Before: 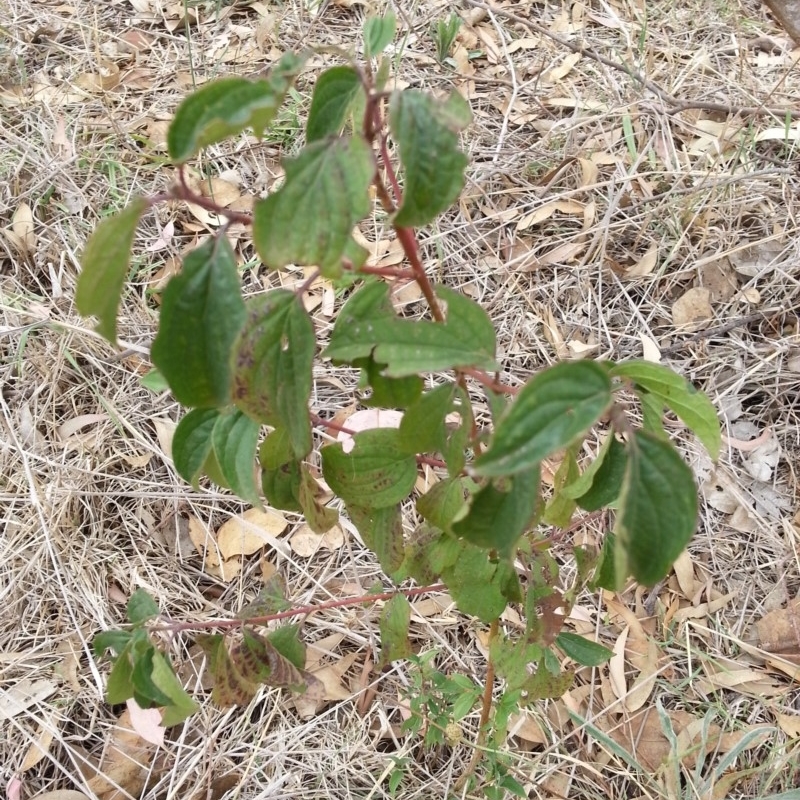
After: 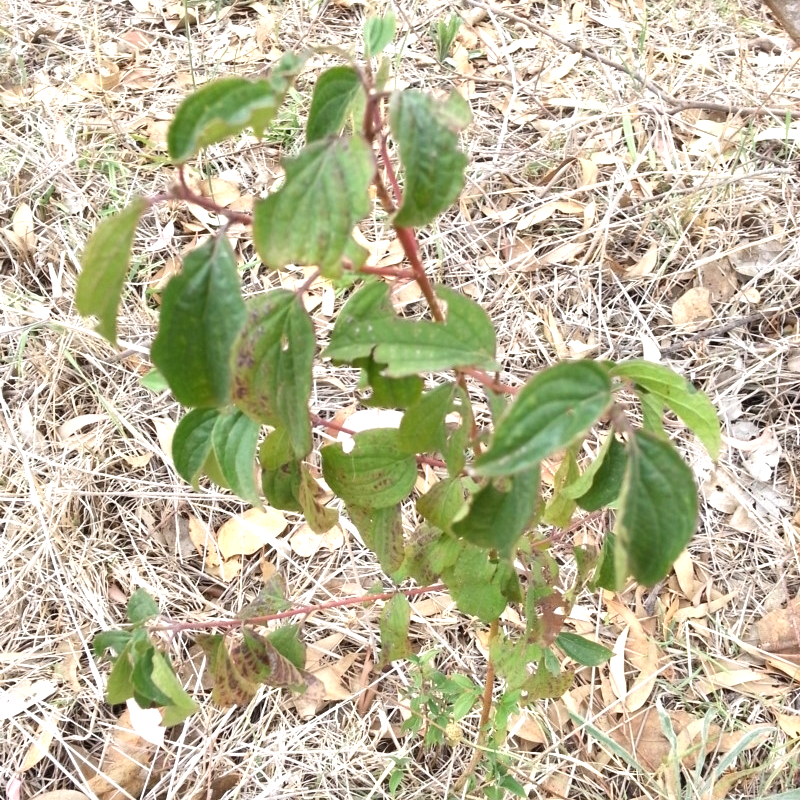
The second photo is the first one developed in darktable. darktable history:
exposure: exposure 0.72 EV, compensate exposure bias true, compensate highlight preservation false
